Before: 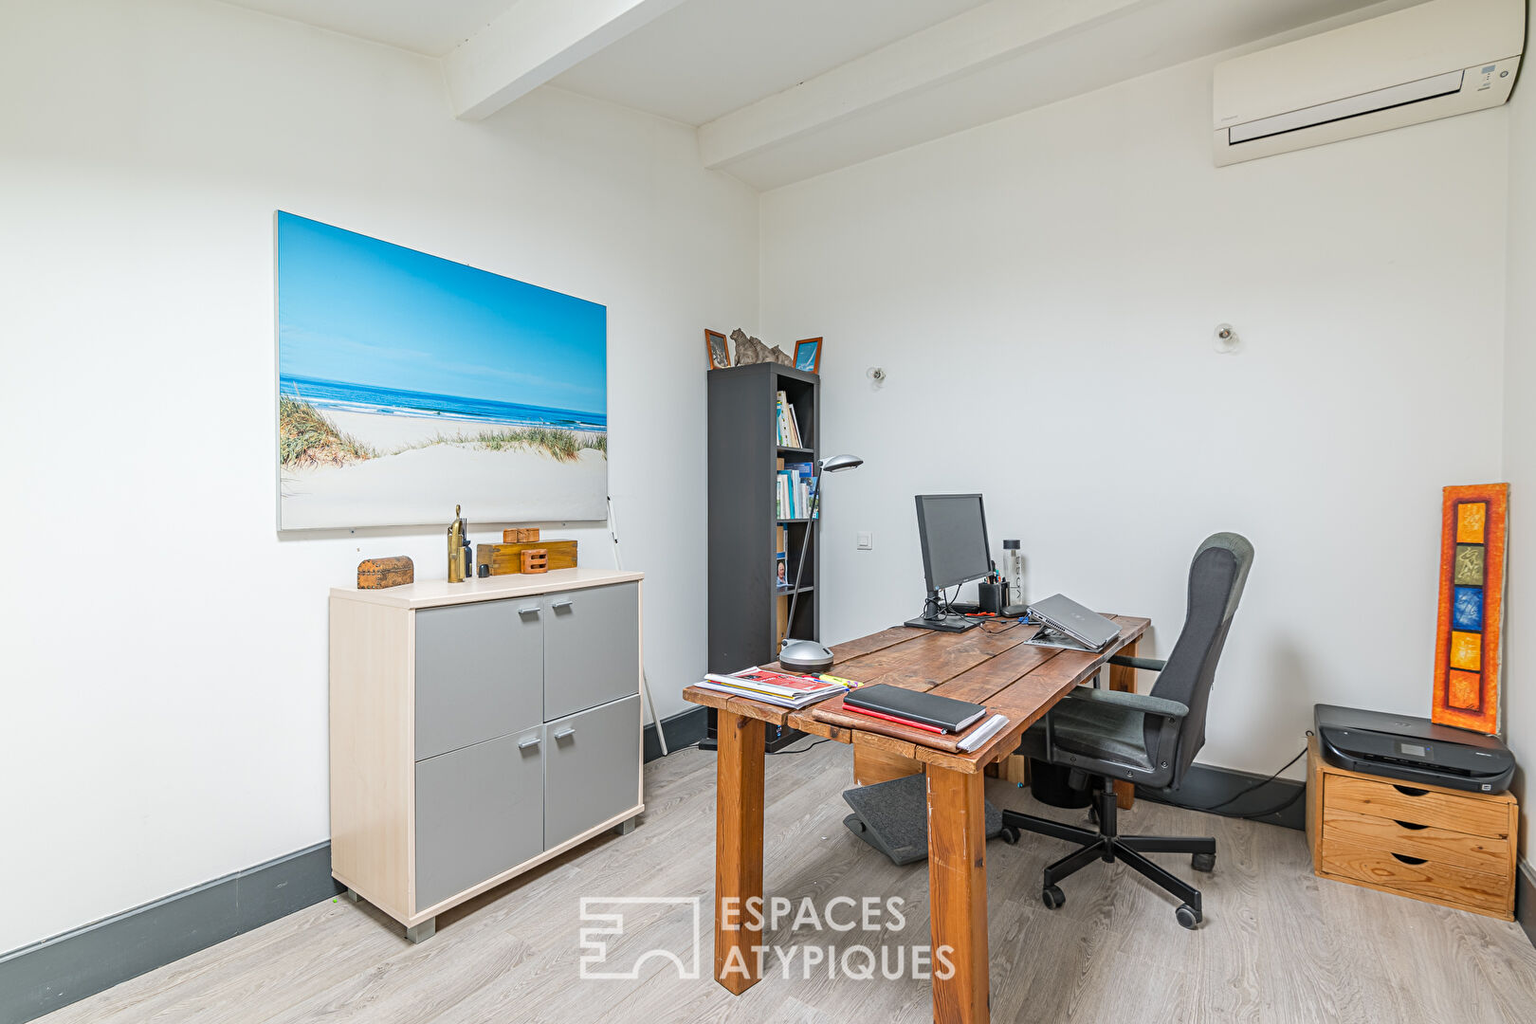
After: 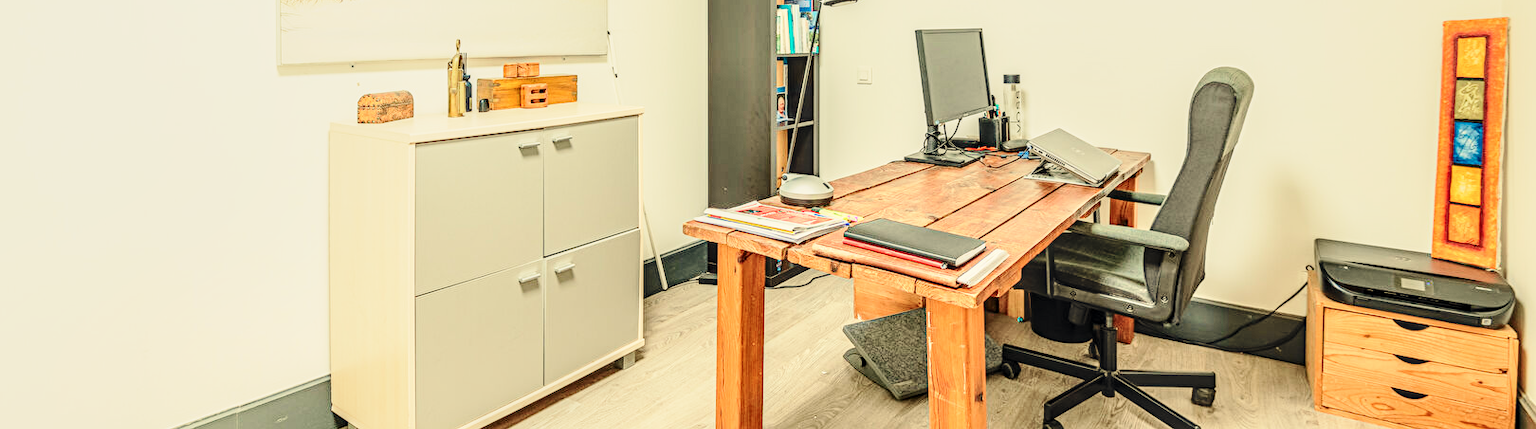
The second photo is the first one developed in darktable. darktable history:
base curve: curves: ch0 [(0, 0) (0.028, 0.03) (0.121, 0.232) (0.46, 0.748) (0.859, 0.968) (1, 1)], preserve colors none
local contrast: detail 150%
contrast brightness saturation: contrast -0.15, brightness 0.05, saturation -0.12
crop: top 45.551%, bottom 12.262%
tone curve: curves: ch0 [(0, 0) (0.051, 0.03) (0.096, 0.071) (0.251, 0.234) (0.461, 0.515) (0.605, 0.692) (0.761, 0.824) (0.881, 0.907) (1, 0.984)]; ch1 [(0, 0) (0.1, 0.038) (0.318, 0.243) (0.399, 0.351) (0.478, 0.469) (0.499, 0.499) (0.534, 0.541) (0.567, 0.592) (0.601, 0.629) (0.666, 0.7) (1, 1)]; ch2 [(0, 0) (0.453, 0.45) (0.479, 0.483) (0.504, 0.499) (0.52, 0.519) (0.541, 0.559) (0.601, 0.622) (0.824, 0.815) (1, 1)], color space Lab, independent channels, preserve colors none
white balance: red 1.08, blue 0.791
